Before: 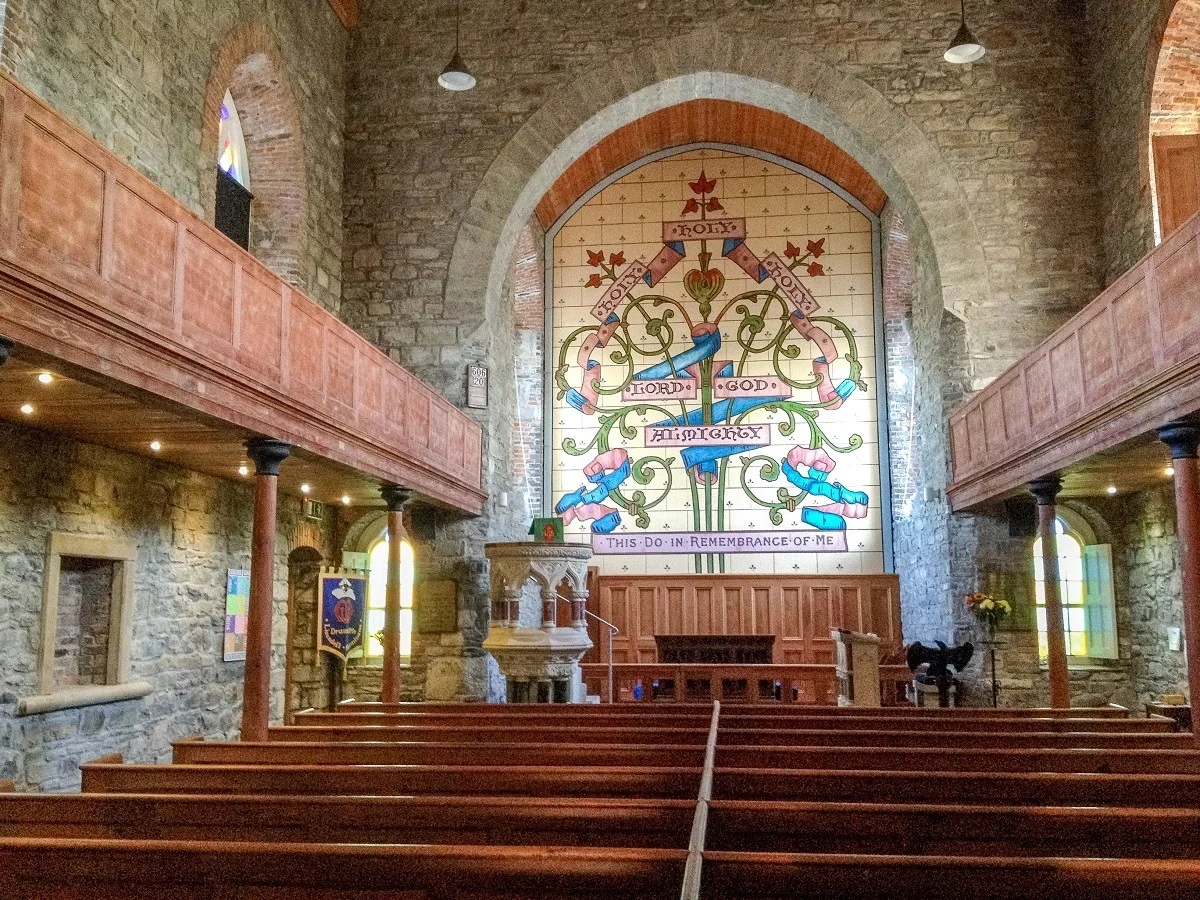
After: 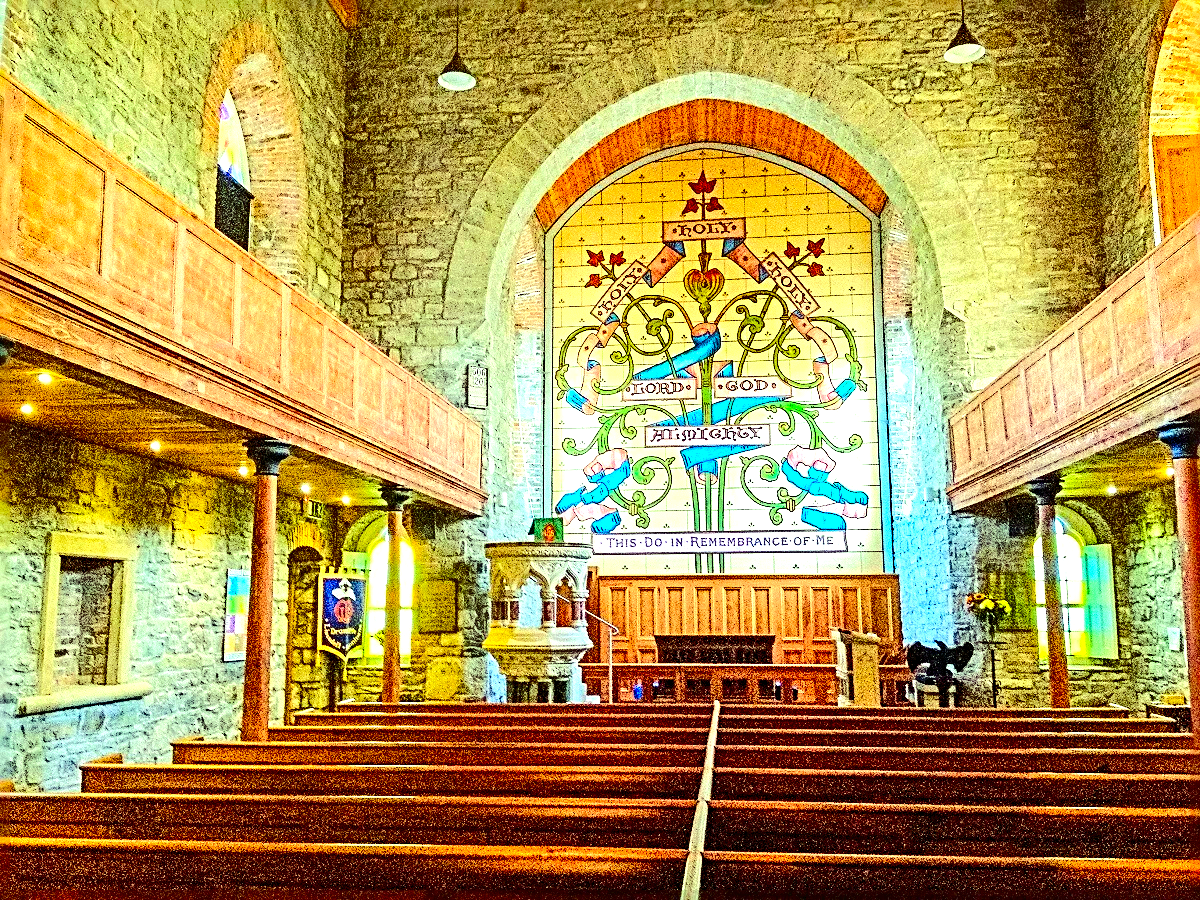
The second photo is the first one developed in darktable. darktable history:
color correction: highlights a* -10.97, highlights b* 9.88, saturation 1.71
tone curve: curves: ch0 [(0, 0) (0.003, 0.017) (0.011, 0.017) (0.025, 0.017) (0.044, 0.019) (0.069, 0.03) (0.1, 0.046) (0.136, 0.066) (0.177, 0.104) (0.224, 0.151) (0.277, 0.231) (0.335, 0.321) (0.399, 0.454) (0.468, 0.567) (0.543, 0.674) (0.623, 0.763) (0.709, 0.82) (0.801, 0.872) (0.898, 0.934) (1, 1)], color space Lab, independent channels, preserve colors none
exposure: exposure 1.067 EV, compensate exposure bias true, compensate highlight preservation false
sharpen: radius 3.705, amount 0.926
color balance rgb: perceptual saturation grading › global saturation 1.183%, perceptual saturation grading › highlights -2.181%, perceptual saturation grading › mid-tones 4.578%, perceptual saturation grading › shadows 6.953%, global vibrance 20%
